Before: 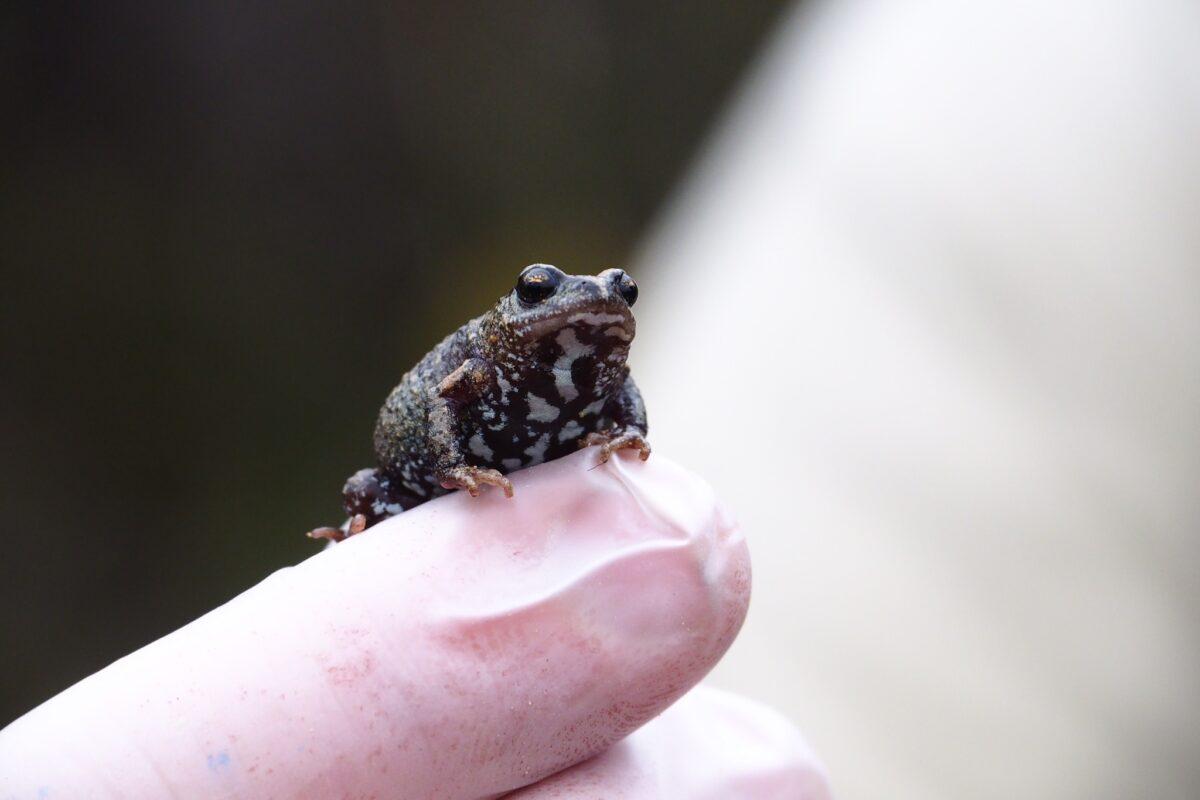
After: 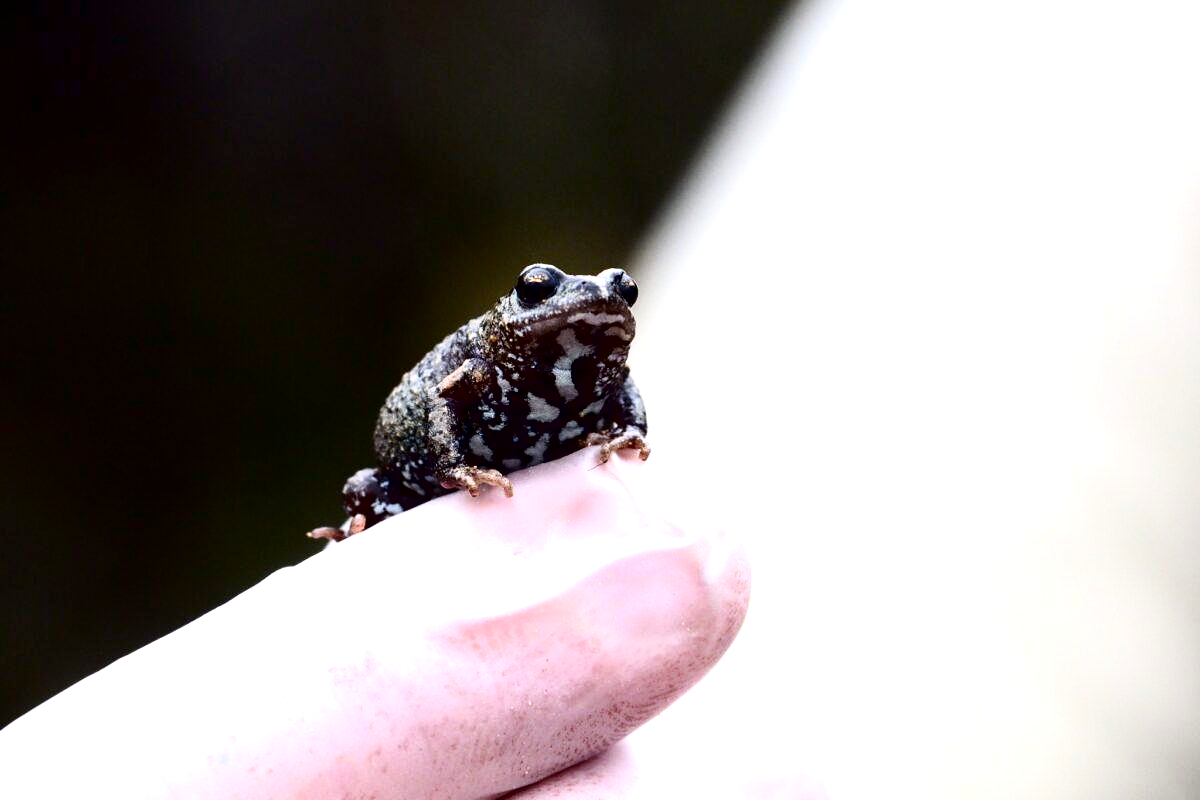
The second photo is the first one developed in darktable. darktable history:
tone curve: curves: ch0 [(0, 0) (0.078, 0) (0.241, 0.056) (0.59, 0.574) (0.802, 0.868) (1, 1)], color space Lab, independent channels, preserve colors none
exposure: black level correction 0, exposure 0.693 EV, compensate exposure bias true, compensate highlight preservation false
